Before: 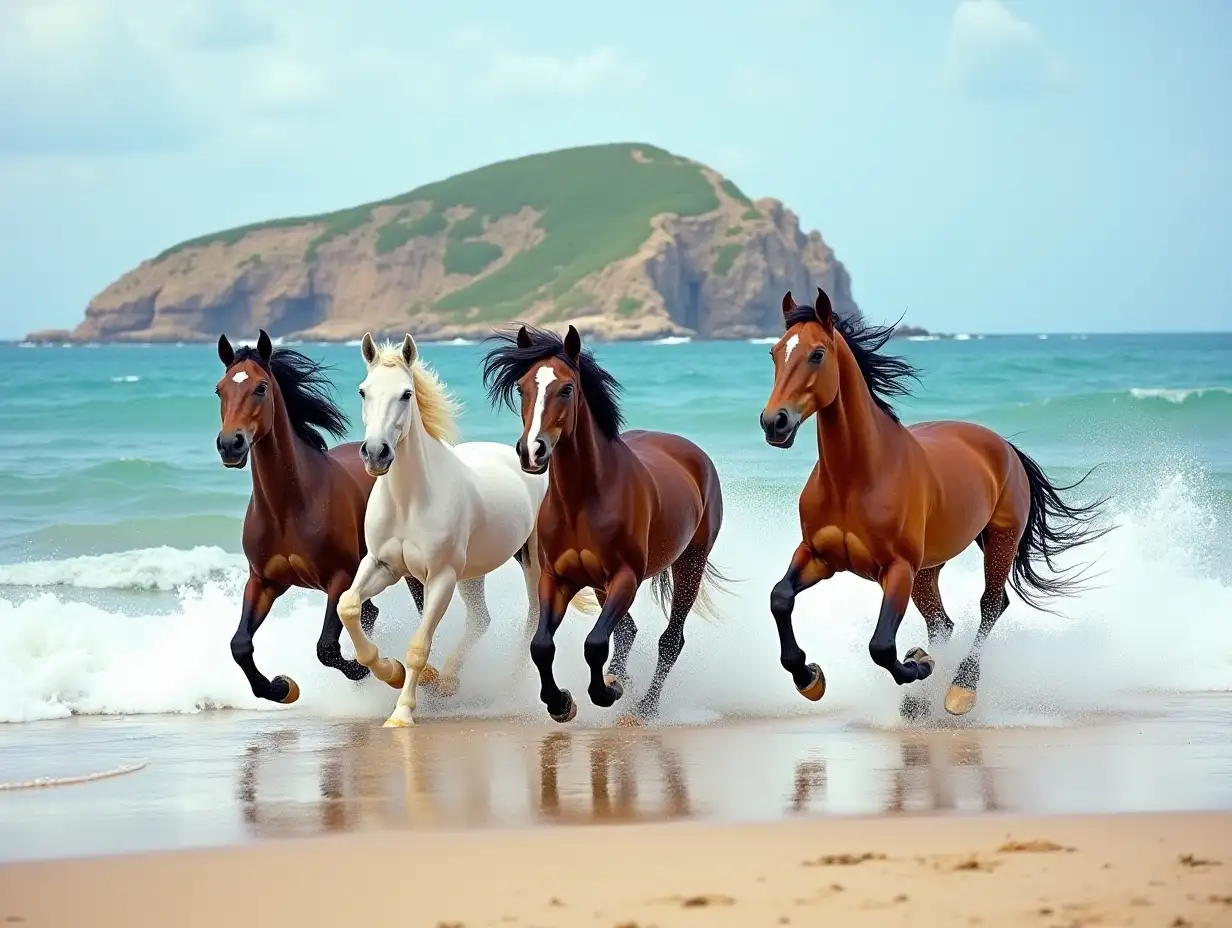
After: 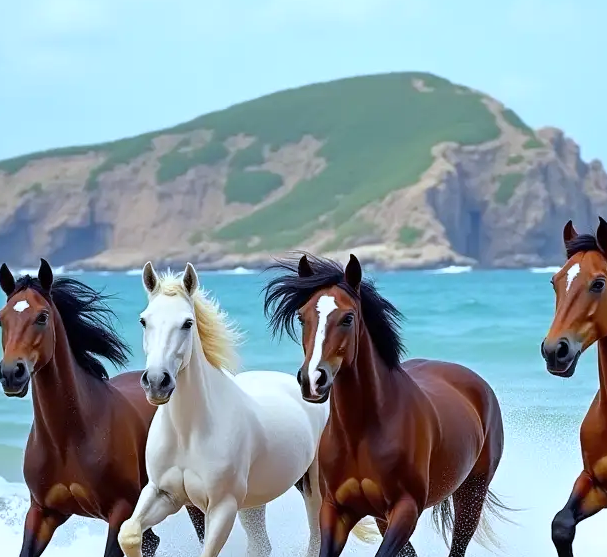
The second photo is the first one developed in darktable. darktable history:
crop: left 17.835%, top 7.675%, right 32.881%, bottom 32.213%
white balance: red 0.931, blue 1.11
